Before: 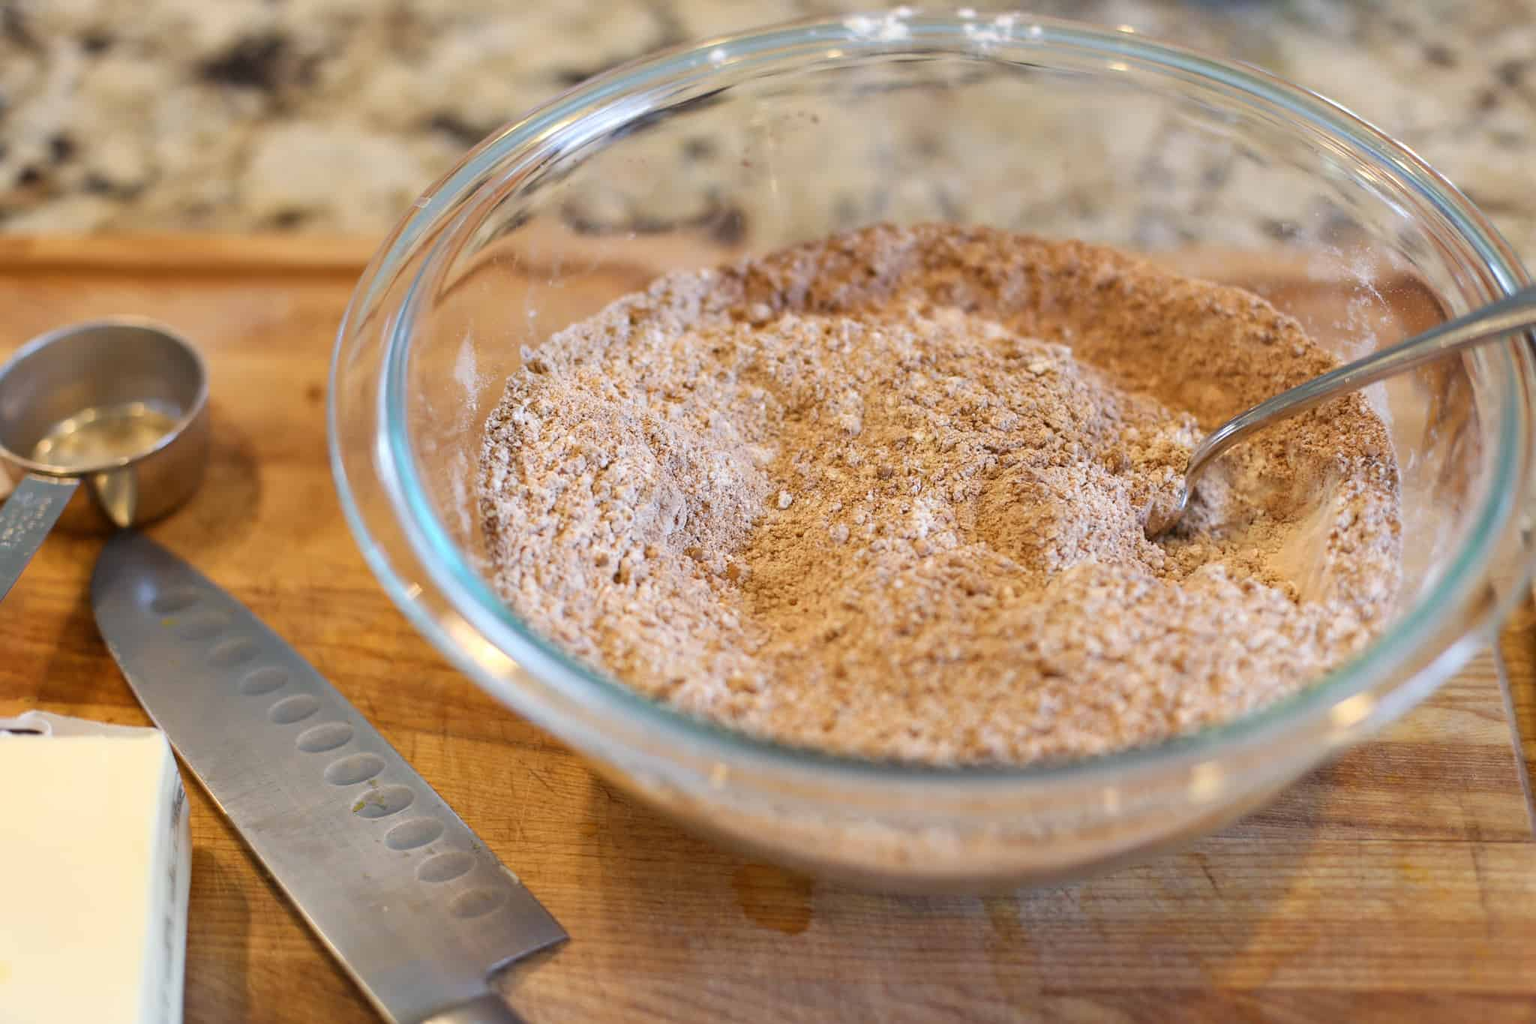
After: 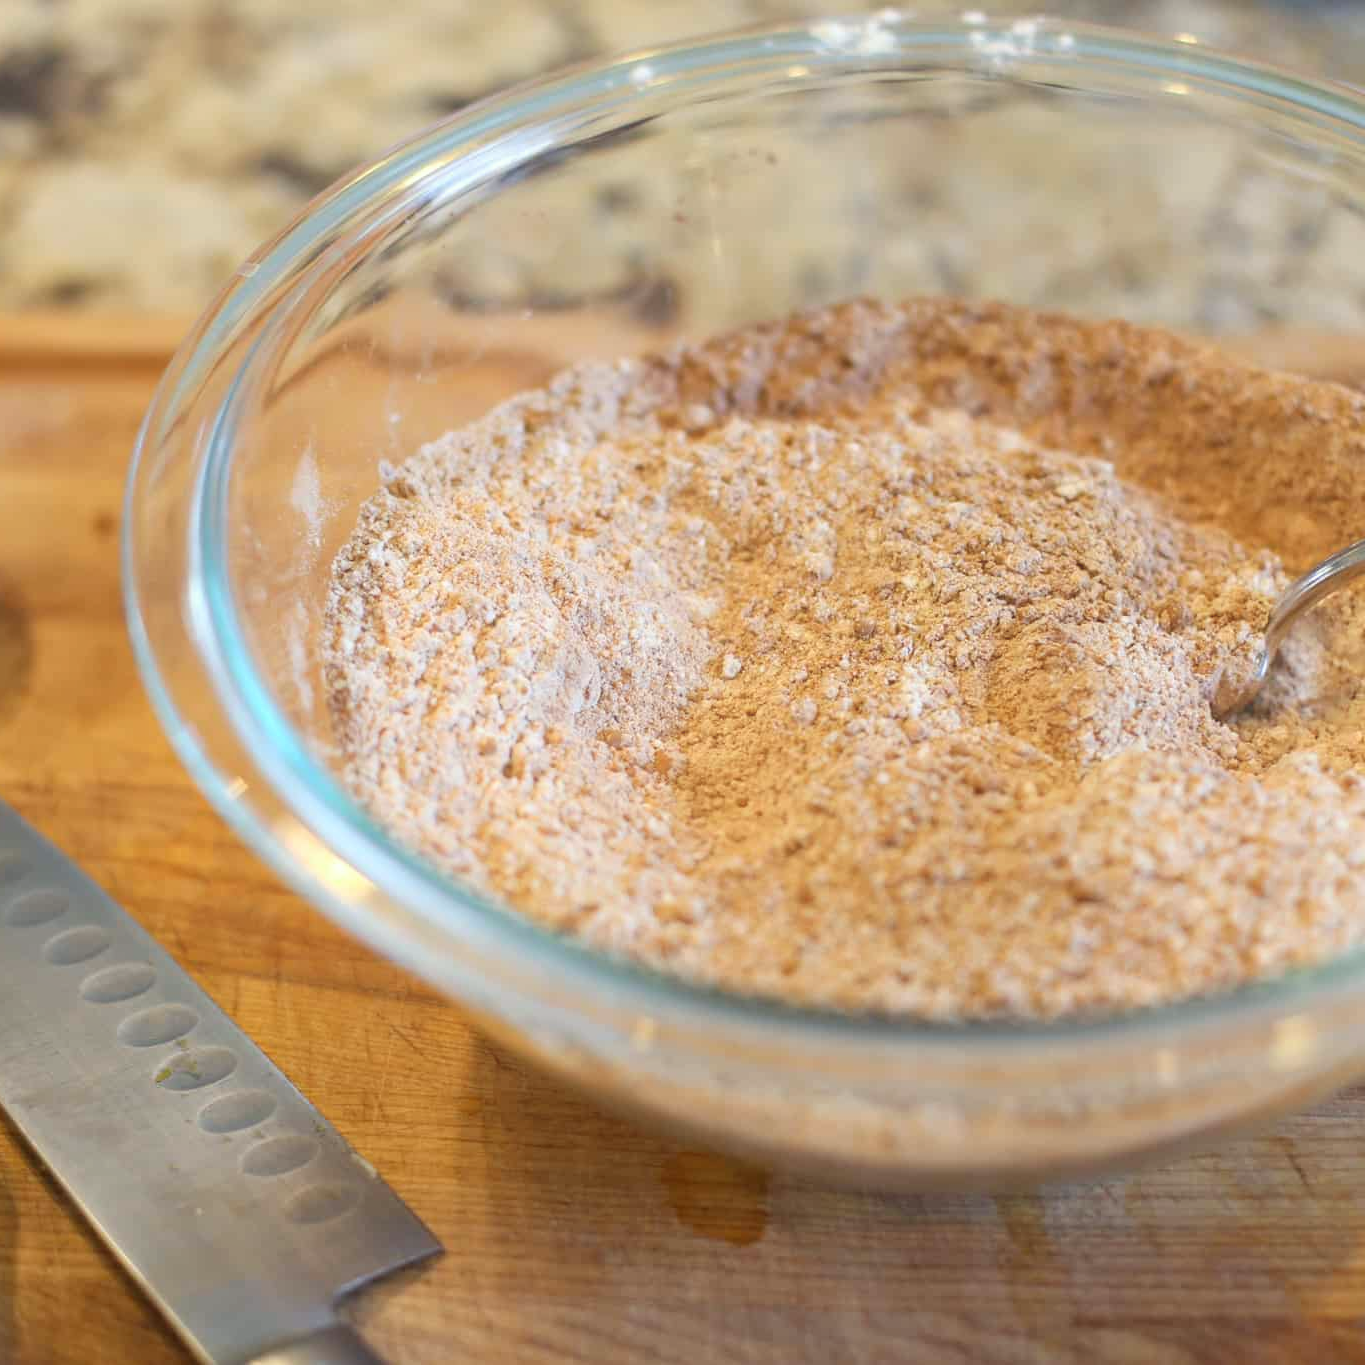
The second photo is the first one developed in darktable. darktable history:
crop: left 15.419%, right 17.914%
color correction: highlights a* -2.68, highlights b* 2.57
bloom: size 40%
